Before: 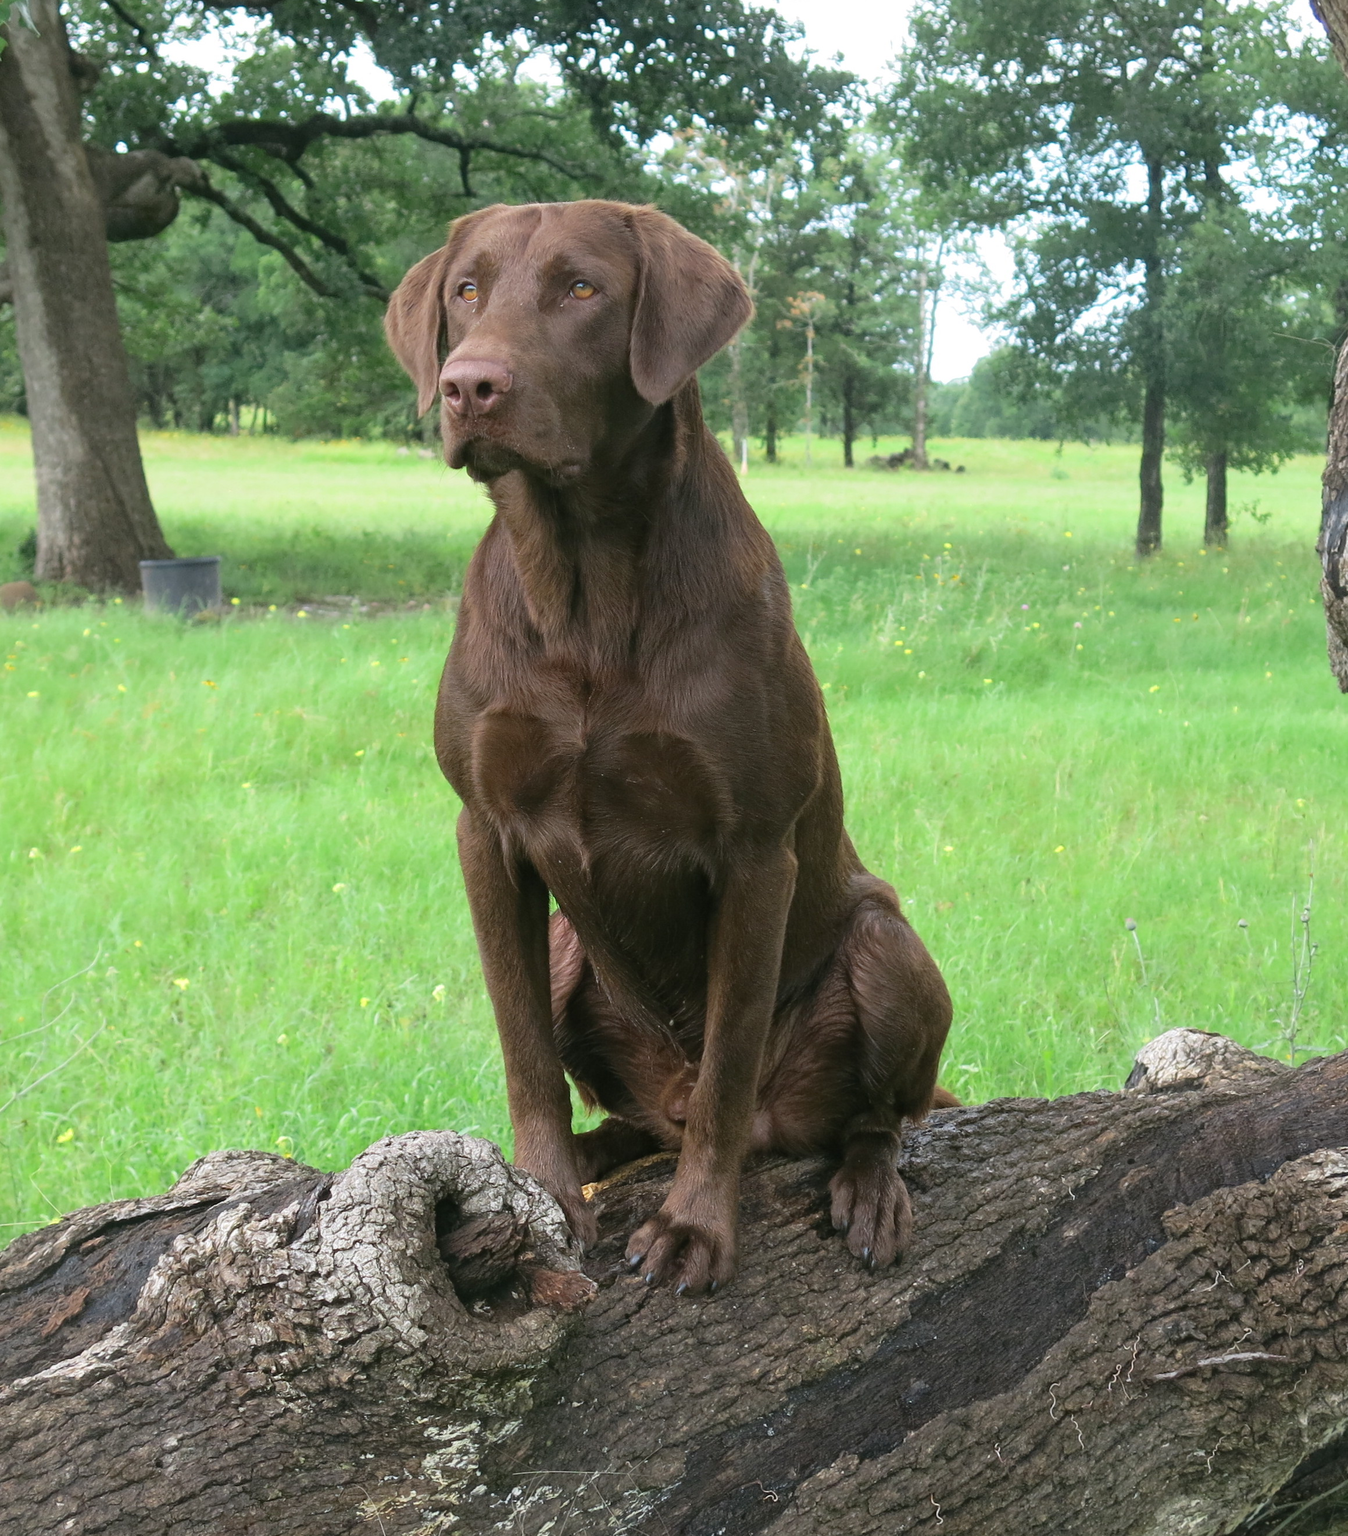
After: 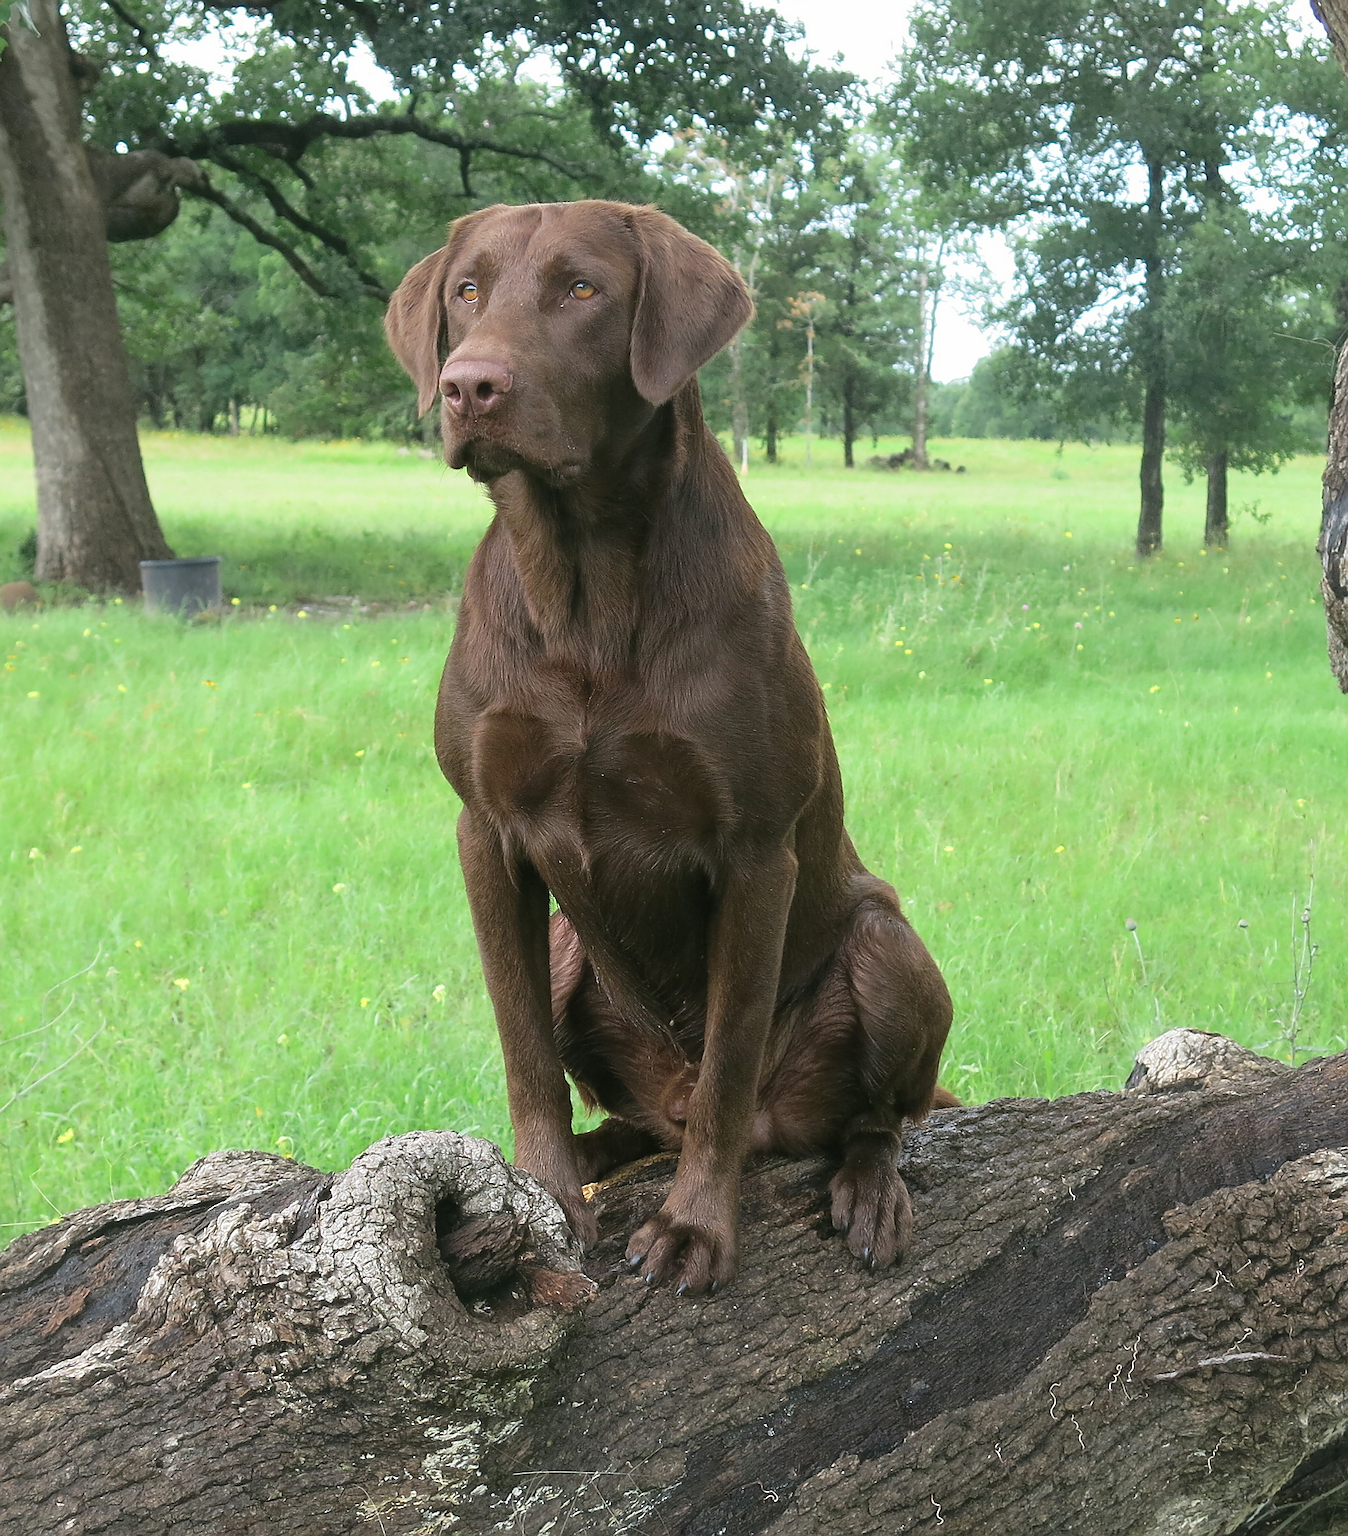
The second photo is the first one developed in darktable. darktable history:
sharpen: radius 1.426, amount 1.241, threshold 0.793
haze removal: strength -0.063, compatibility mode true, adaptive false
